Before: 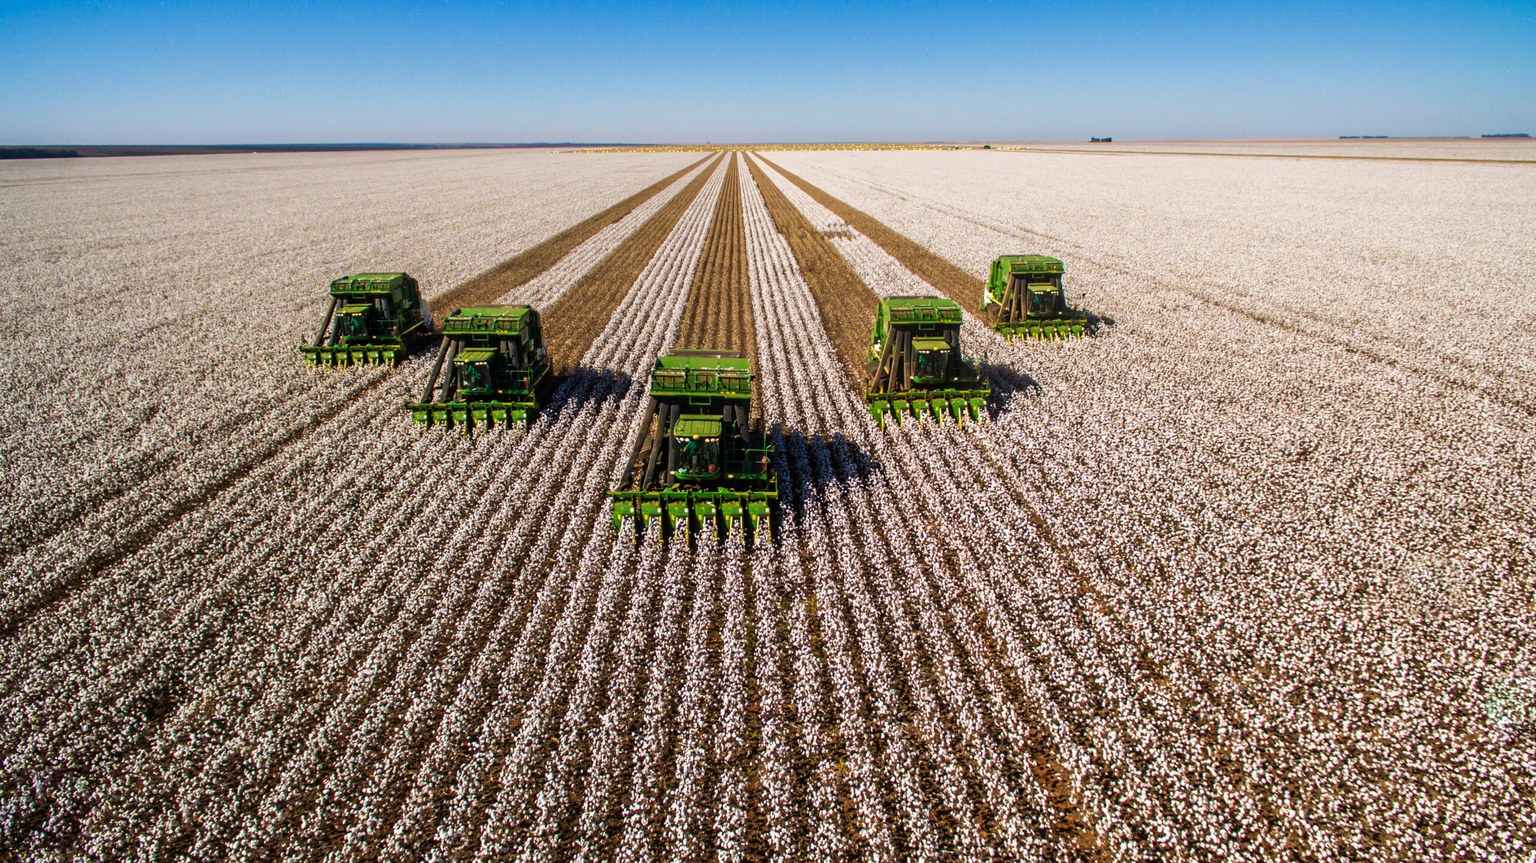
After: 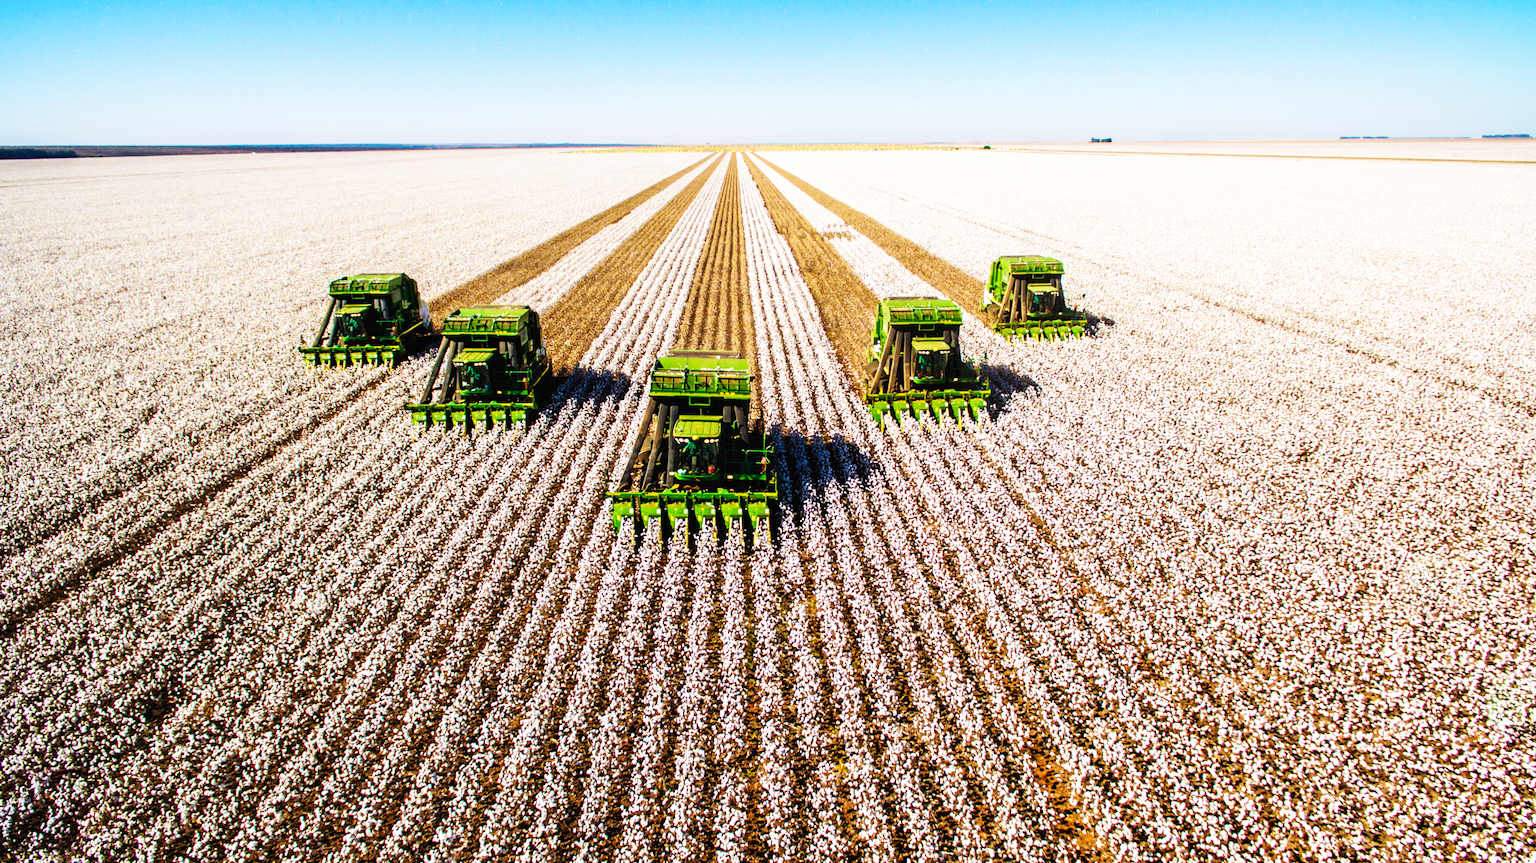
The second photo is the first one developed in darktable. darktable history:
base curve: curves: ch0 [(0, 0.003) (0.001, 0.002) (0.006, 0.004) (0.02, 0.022) (0.048, 0.086) (0.094, 0.234) (0.162, 0.431) (0.258, 0.629) (0.385, 0.8) (0.548, 0.918) (0.751, 0.988) (1, 1)], preserve colors none
crop and rotate: left 0.15%, bottom 0.008%
